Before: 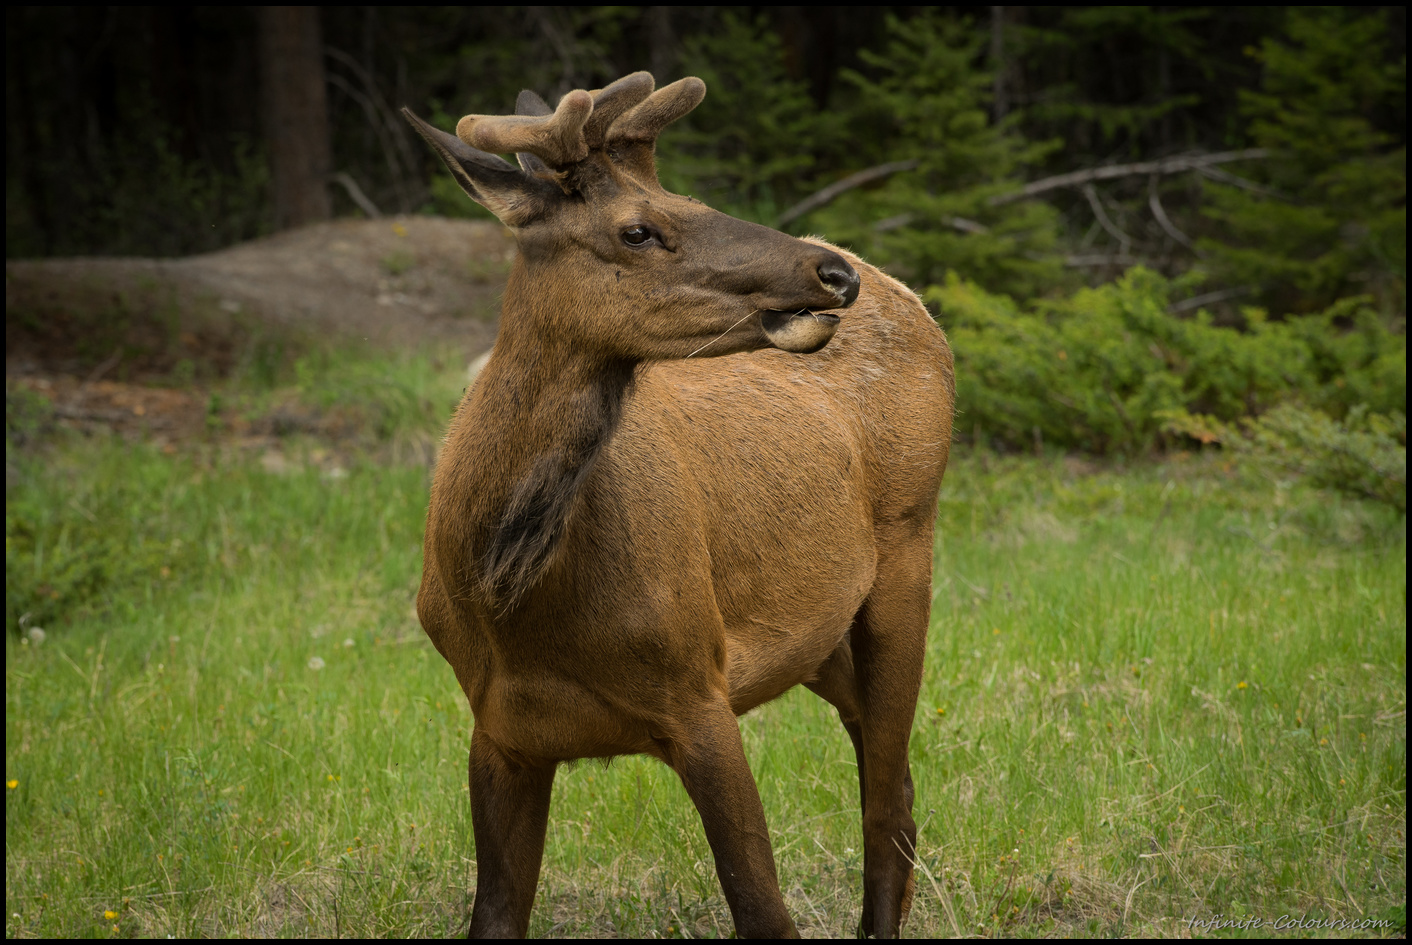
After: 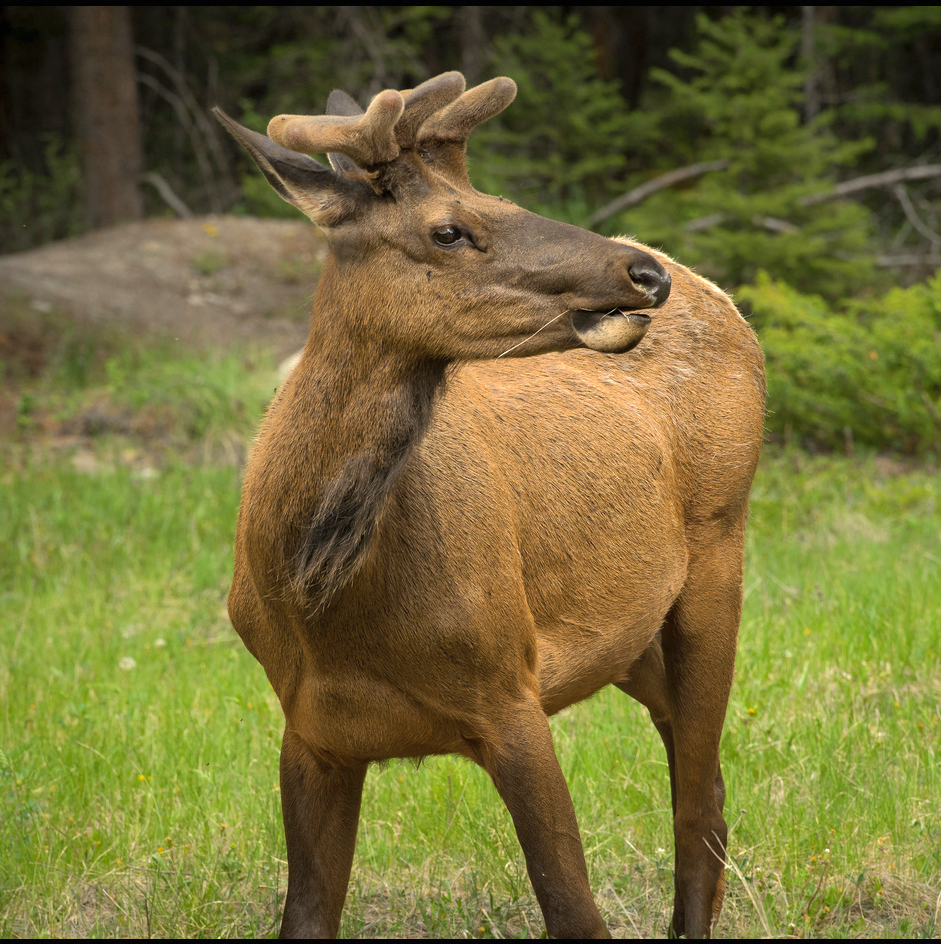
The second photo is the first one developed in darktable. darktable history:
shadows and highlights: on, module defaults
exposure: black level correction 0, exposure 0.703 EV, compensate highlight preservation false
crop and rotate: left 13.427%, right 19.887%
